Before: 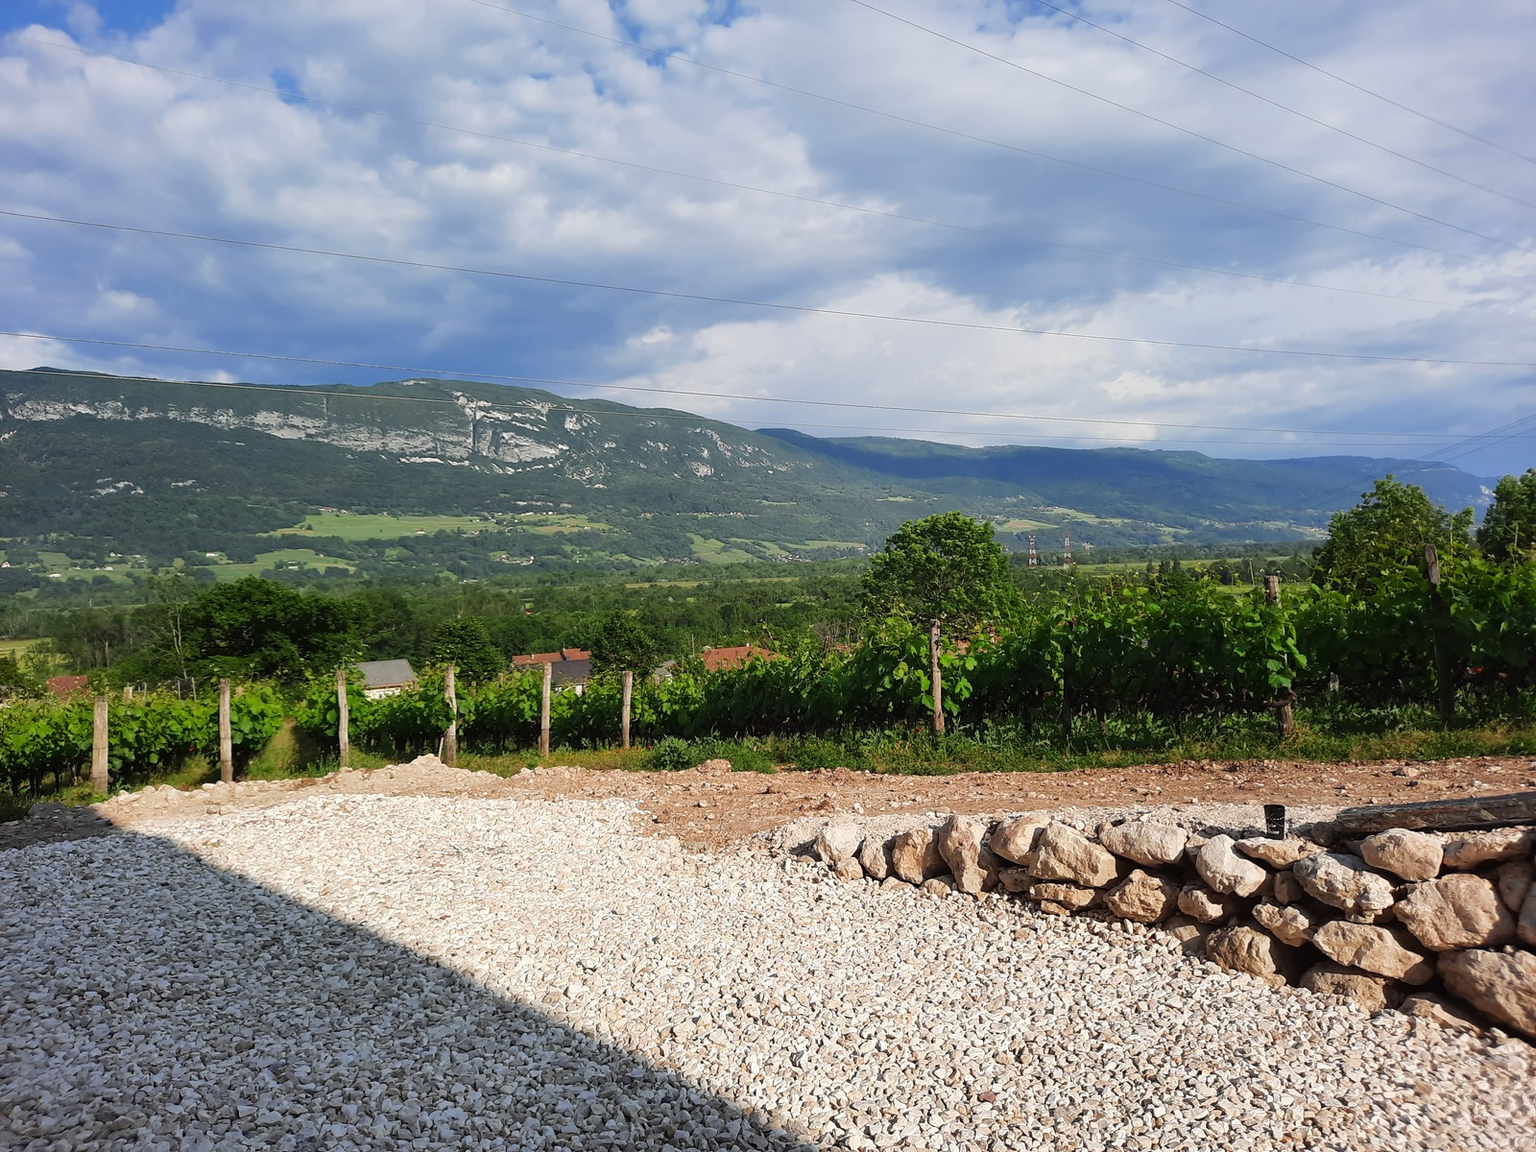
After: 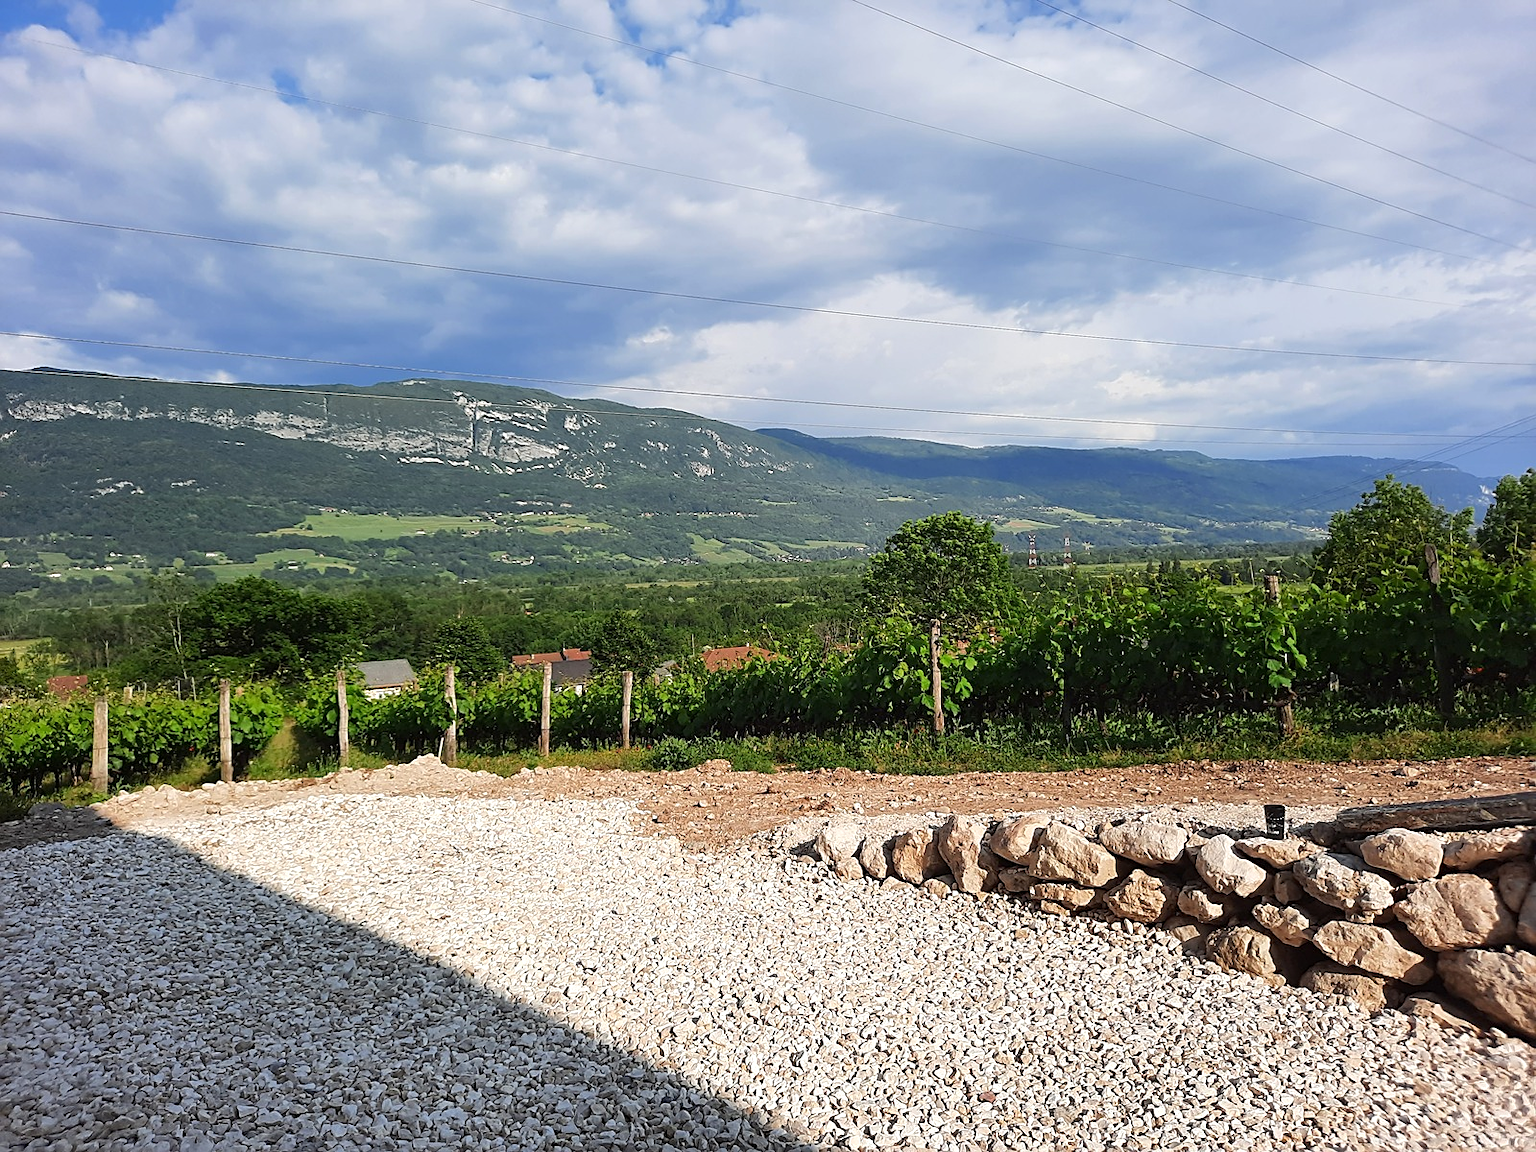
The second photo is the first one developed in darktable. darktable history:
exposure: exposure 0.161 EV, compensate highlight preservation false
sharpen: on, module defaults
